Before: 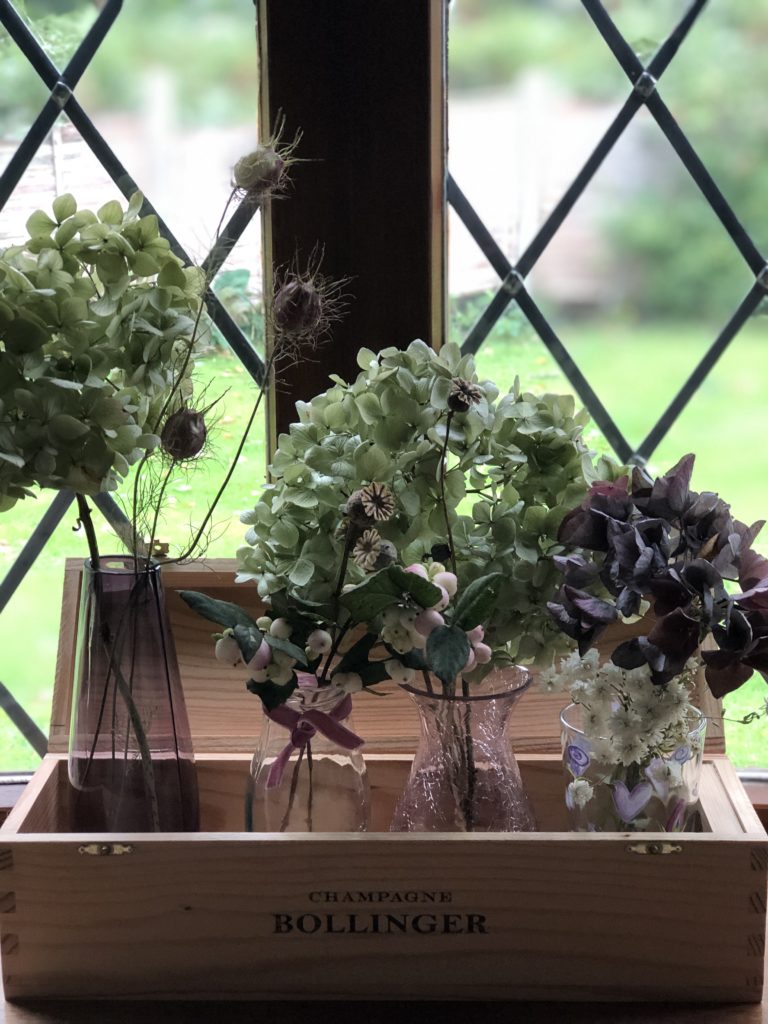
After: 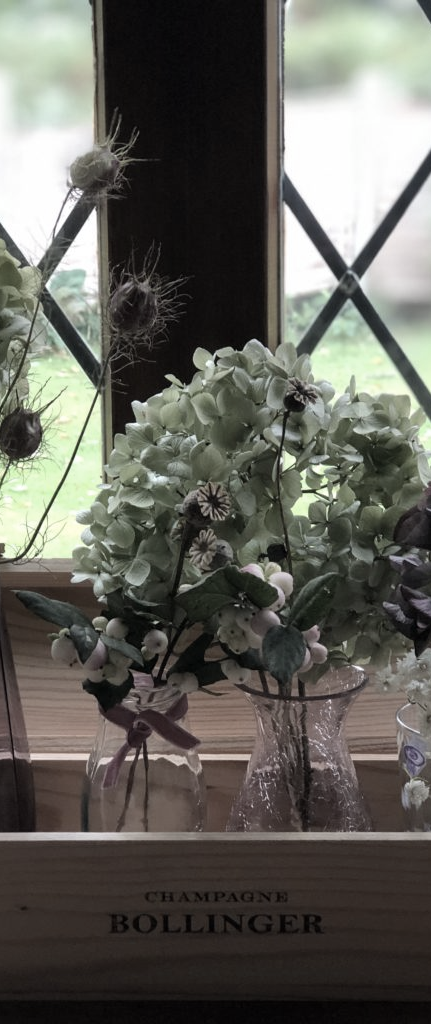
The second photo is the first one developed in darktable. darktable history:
color correction: highlights b* -0.011, saturation 0.521
color zones: curves: ch0 [(0.068, 0.464) (0.25, 0.5) (0.48, 0.508) (0.75, 0.536) (0.886, 0.476) (0.967, 0.456)]; ch1 [(0.066, 0.456) (0.25, 0.5) (0.616, 0.508) (0.746, 0.56) (0.934, 0.444)]
crop: left 21.373%, right 22.469%
